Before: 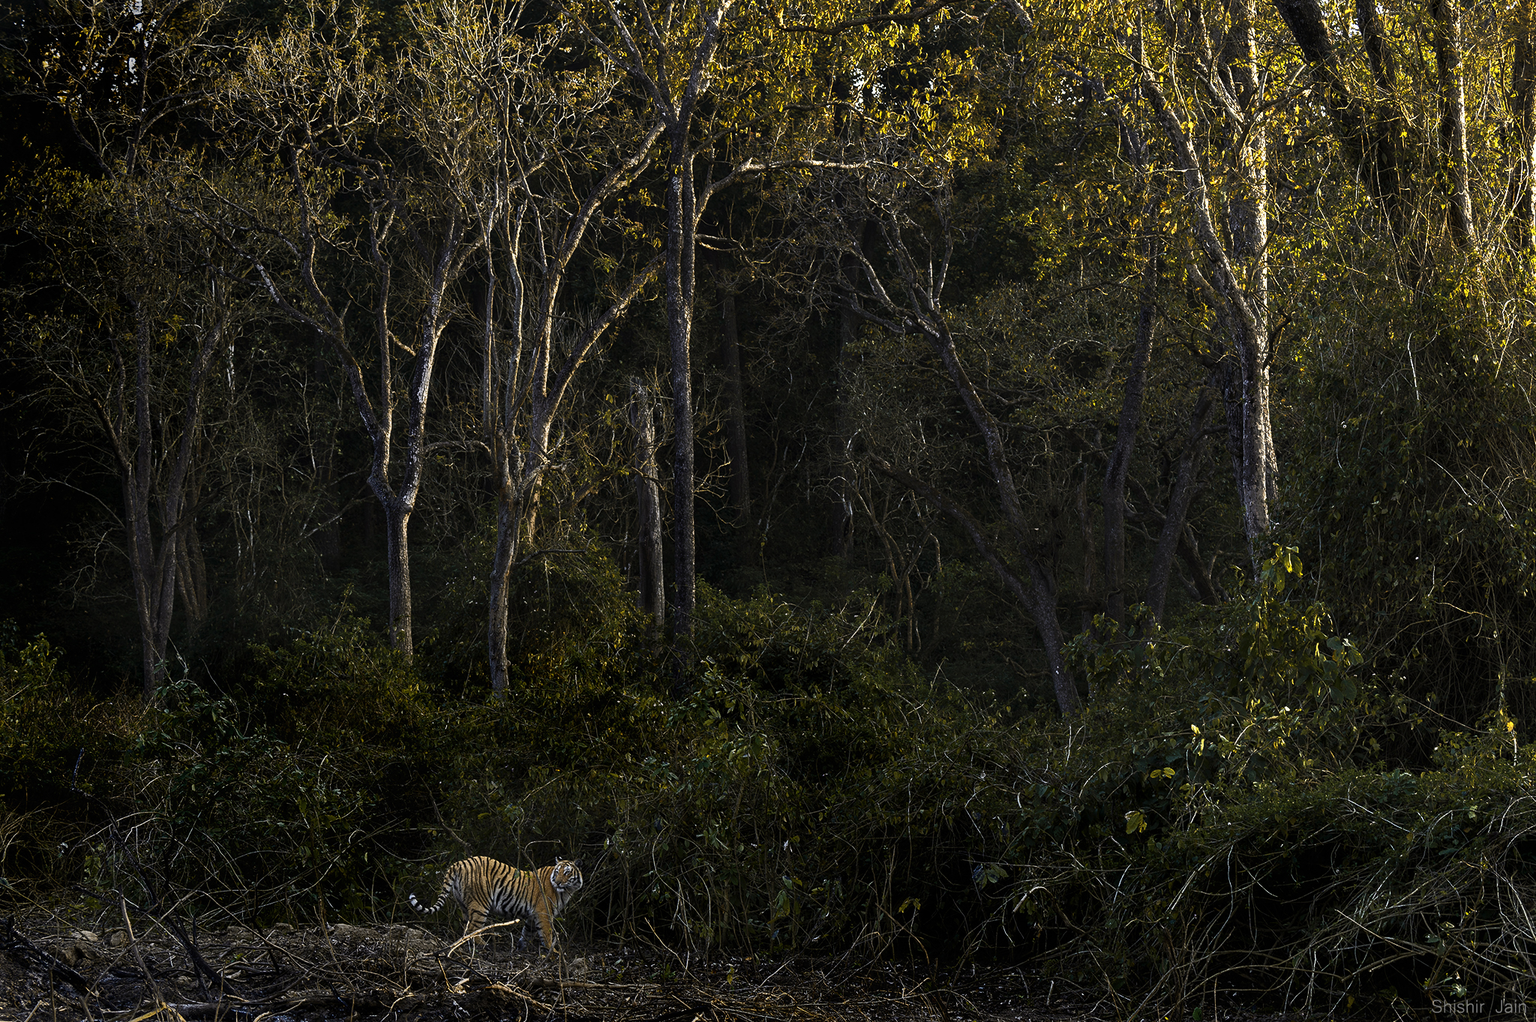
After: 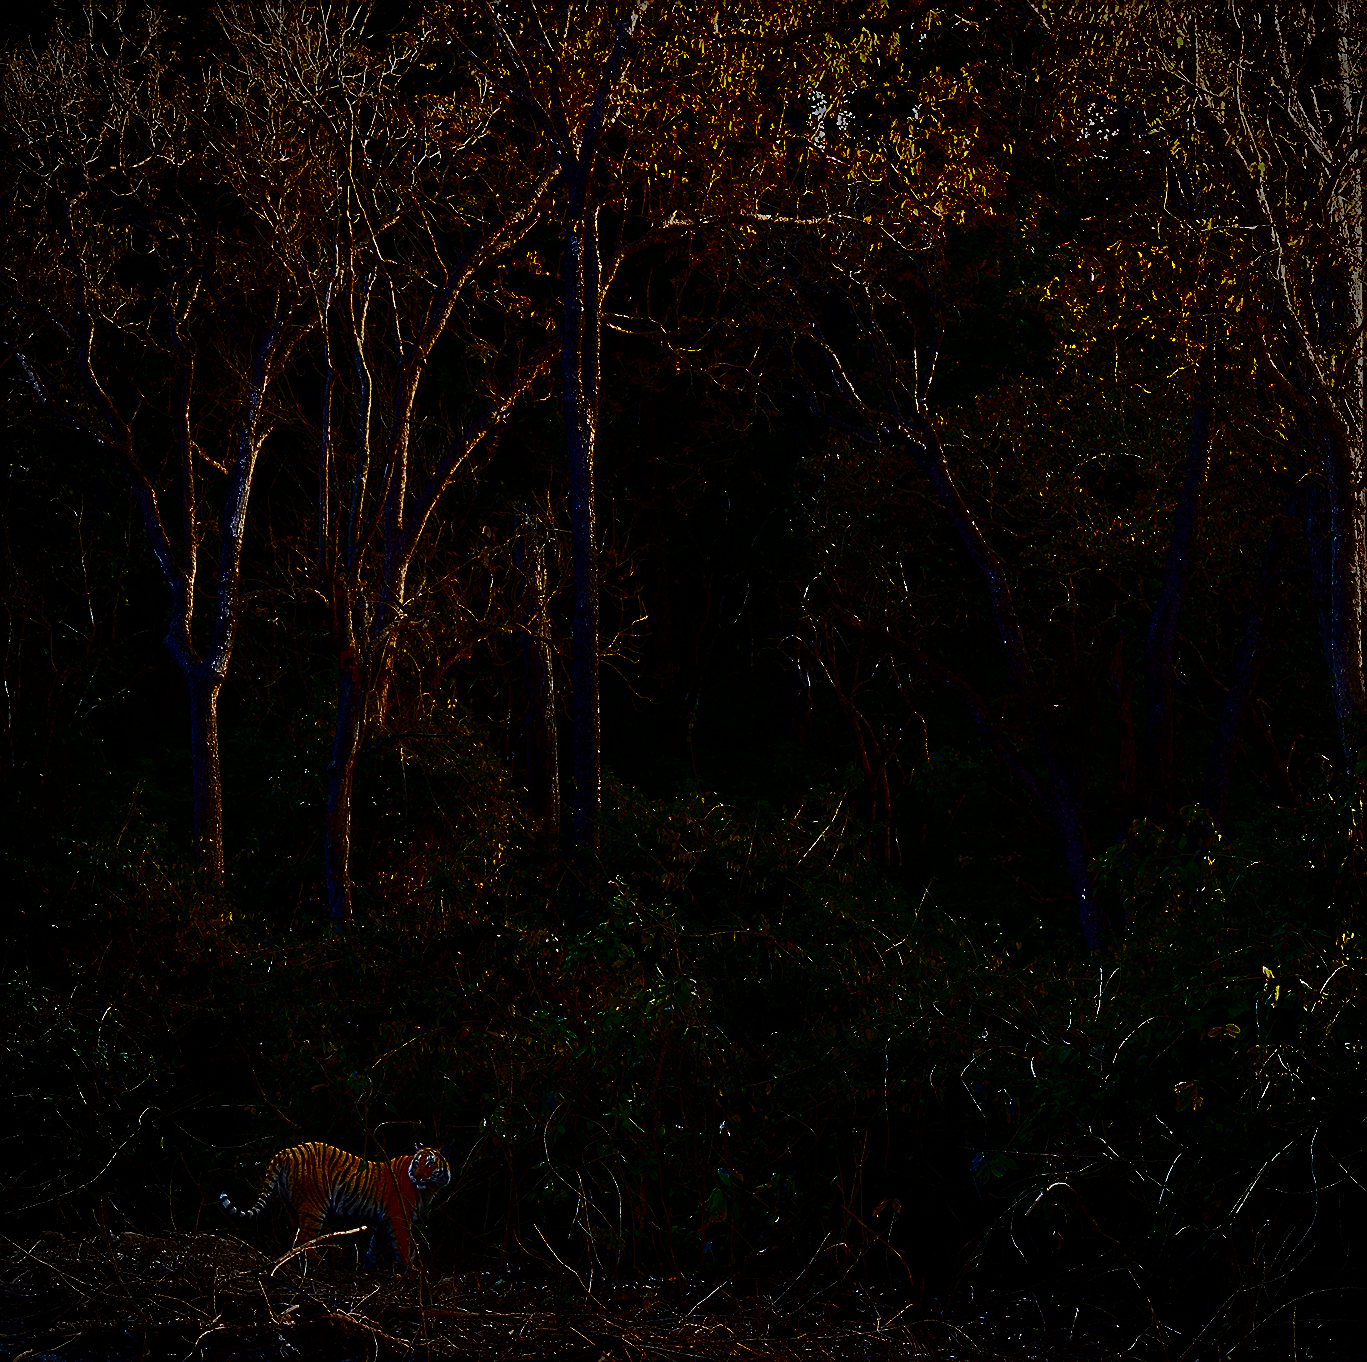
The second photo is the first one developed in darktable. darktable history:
sharpen: on, module defaults
vignetting: on, module defaults
crop and rotate: left 15.939%, right 17.295%
contrast brightness saturation: brightness -0.985, saturation 0.992
exposure: black level correction -0.001, exposure 0.08 EV, compensate highlight preservation false
tone equalizer: -8 EV -0.003 EV, -7 EV 0.023 EV, -6 EV -0.006 EV, -5 EV 0.006 EV, -4 EV -0.045 EV, -3 EV -0.231 EV, -2 EV -0.661 EV, -1 EV -0.983 EV, +0 EV -0.986 EV, mask exposure compensation -0.496 EV
